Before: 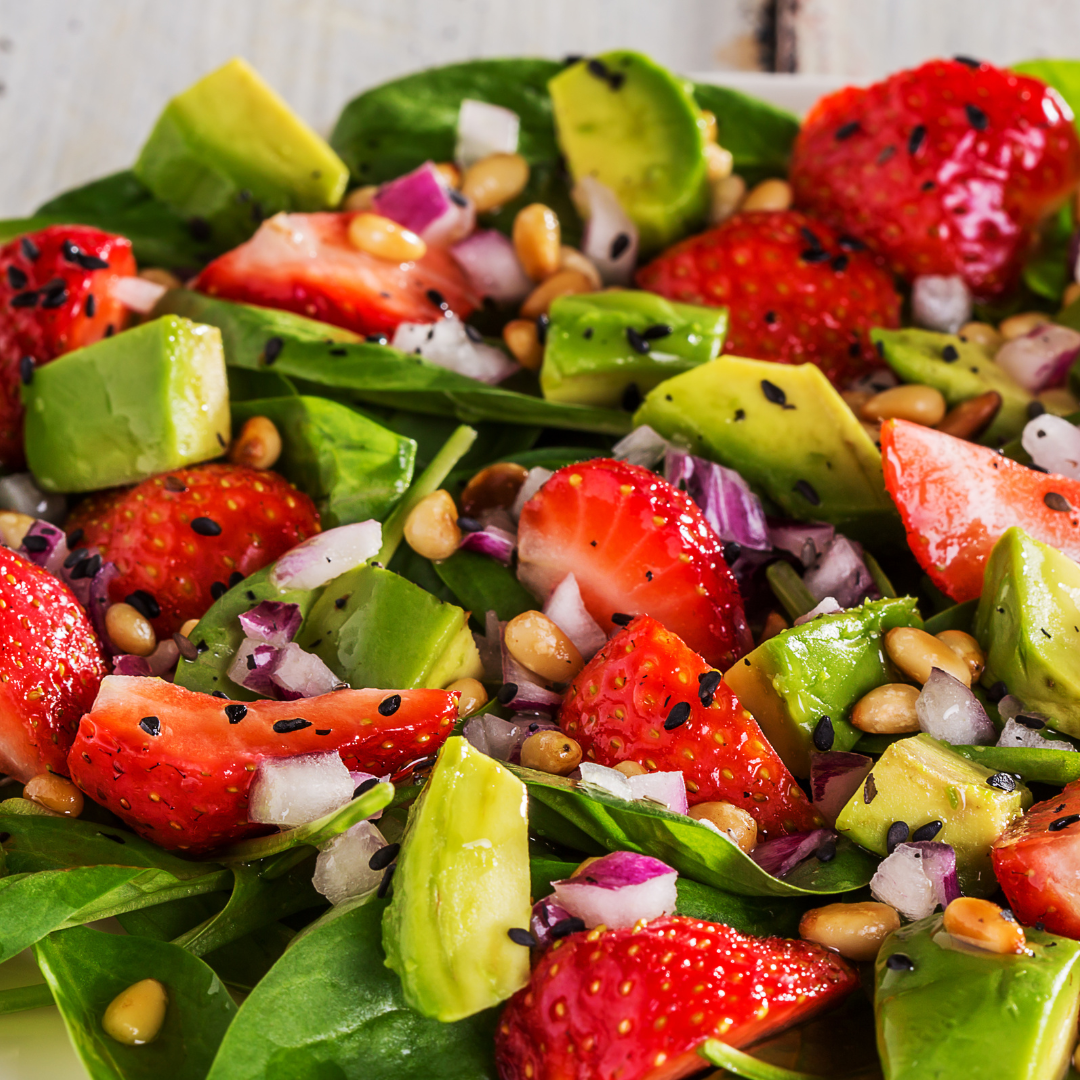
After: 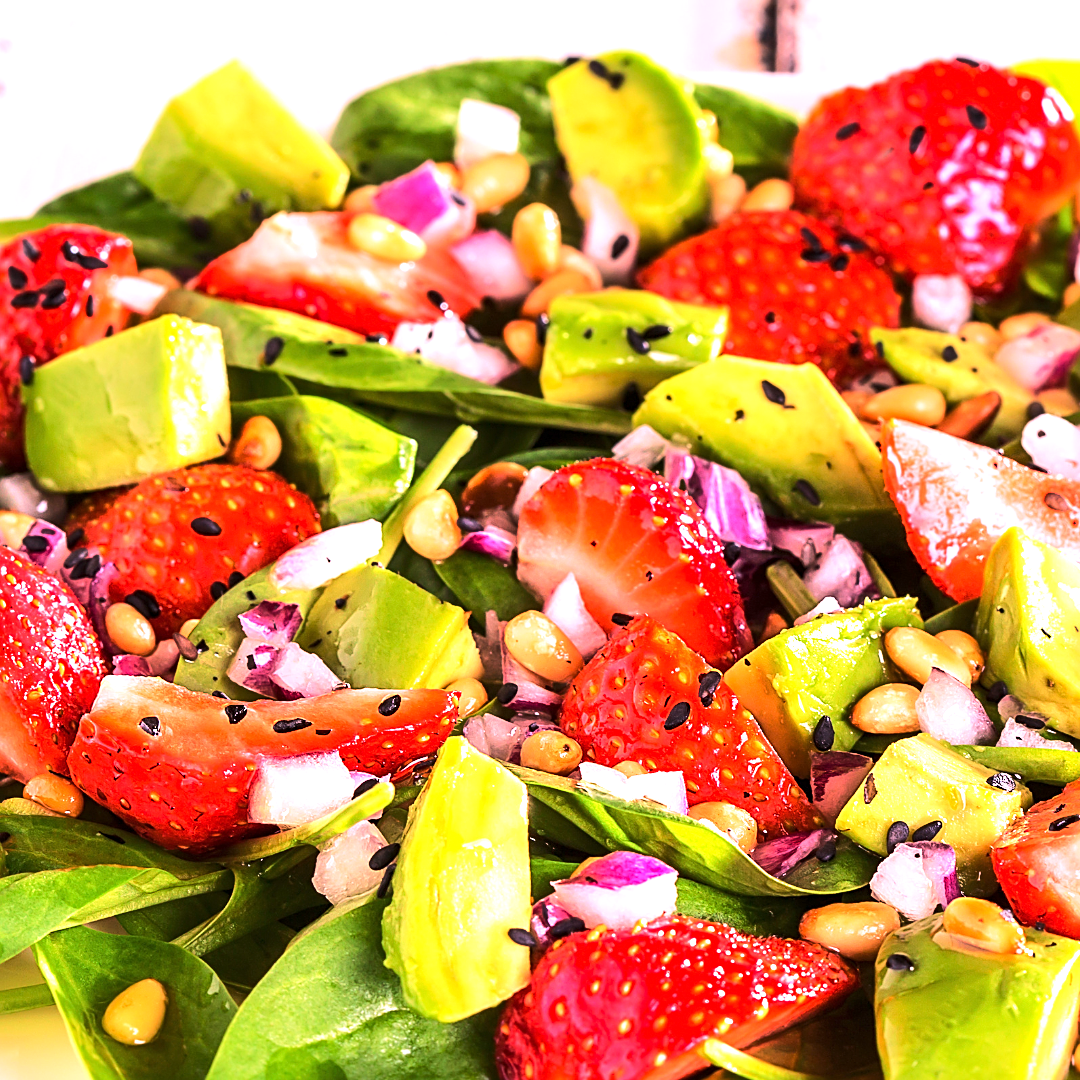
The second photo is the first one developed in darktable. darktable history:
white balance: red 1.188, blue 1.11
rgb curve: curves: ch0 [(0, 0) (0.284, 0.292) (0.505, 0.644) (1, 1)]; ch1 [(0, 0) (0.284, 0.292) (0.505, 0.644) (1, 1)]; ch2 [(0, 0) (0.284, 0.292) (0.505, 0.644) (1, 1)], compensate middle gray true
exposure: exposure 1 EV, compensate highlight preservation false
sharpen: on, module defaults
